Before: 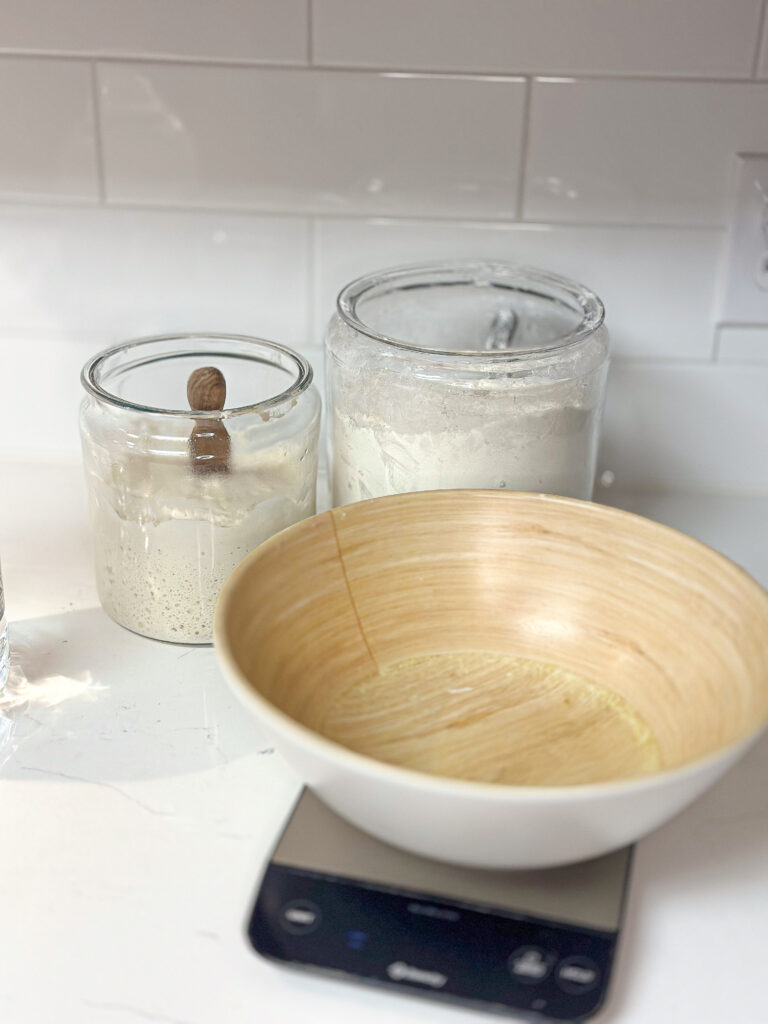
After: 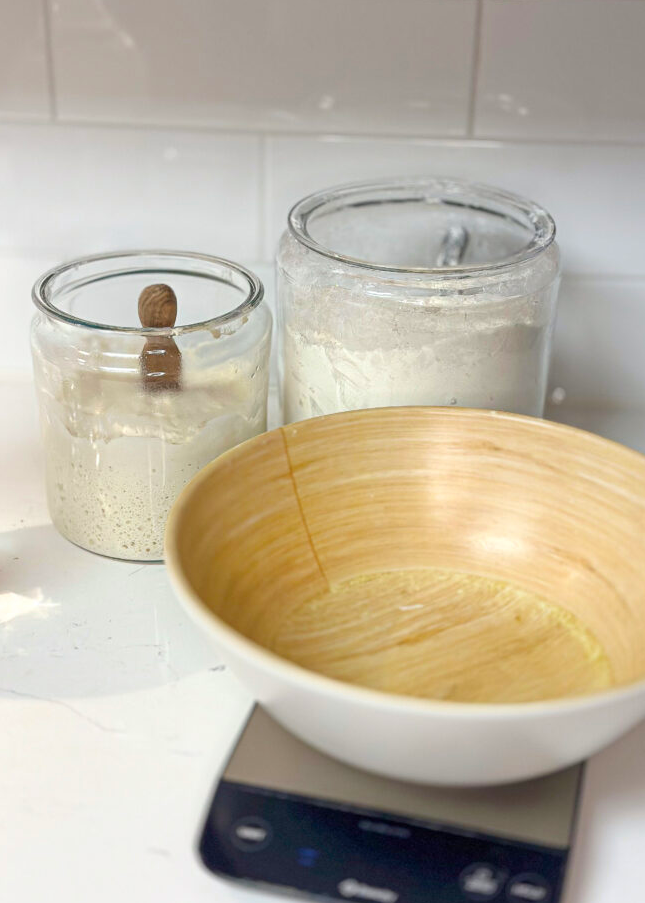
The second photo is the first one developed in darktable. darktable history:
crop: left 6.446%, top 8.188%, right 9.538%, bottom 3.548%
color balance rgb: perceptual saturation grading › global saturation 20%, global vibrance 20%
